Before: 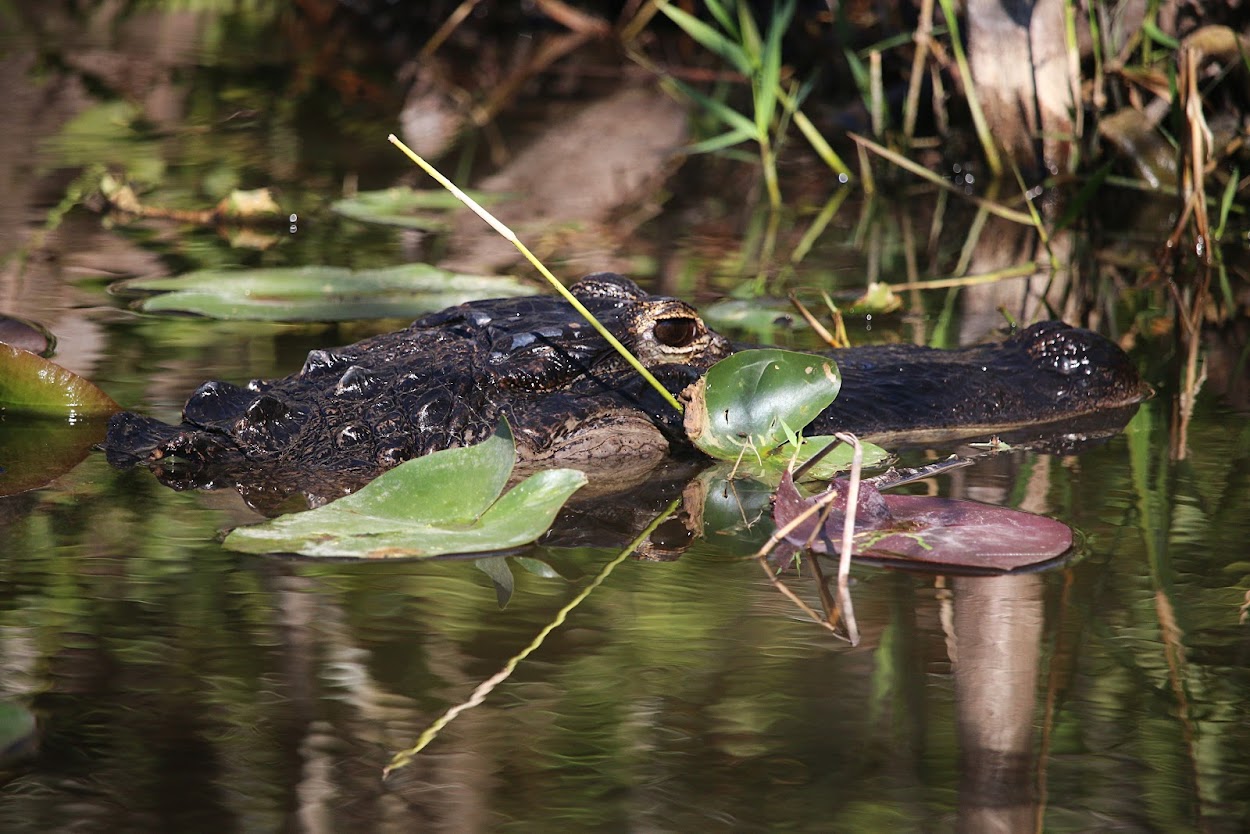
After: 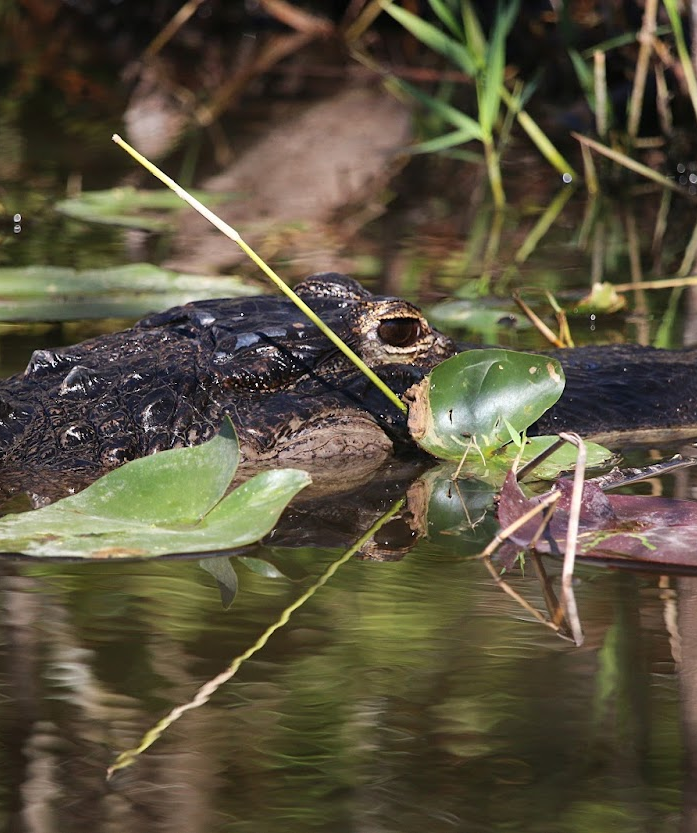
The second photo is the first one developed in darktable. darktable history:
crop: left 22.093%, right 22.092%, bottom 0.005%
